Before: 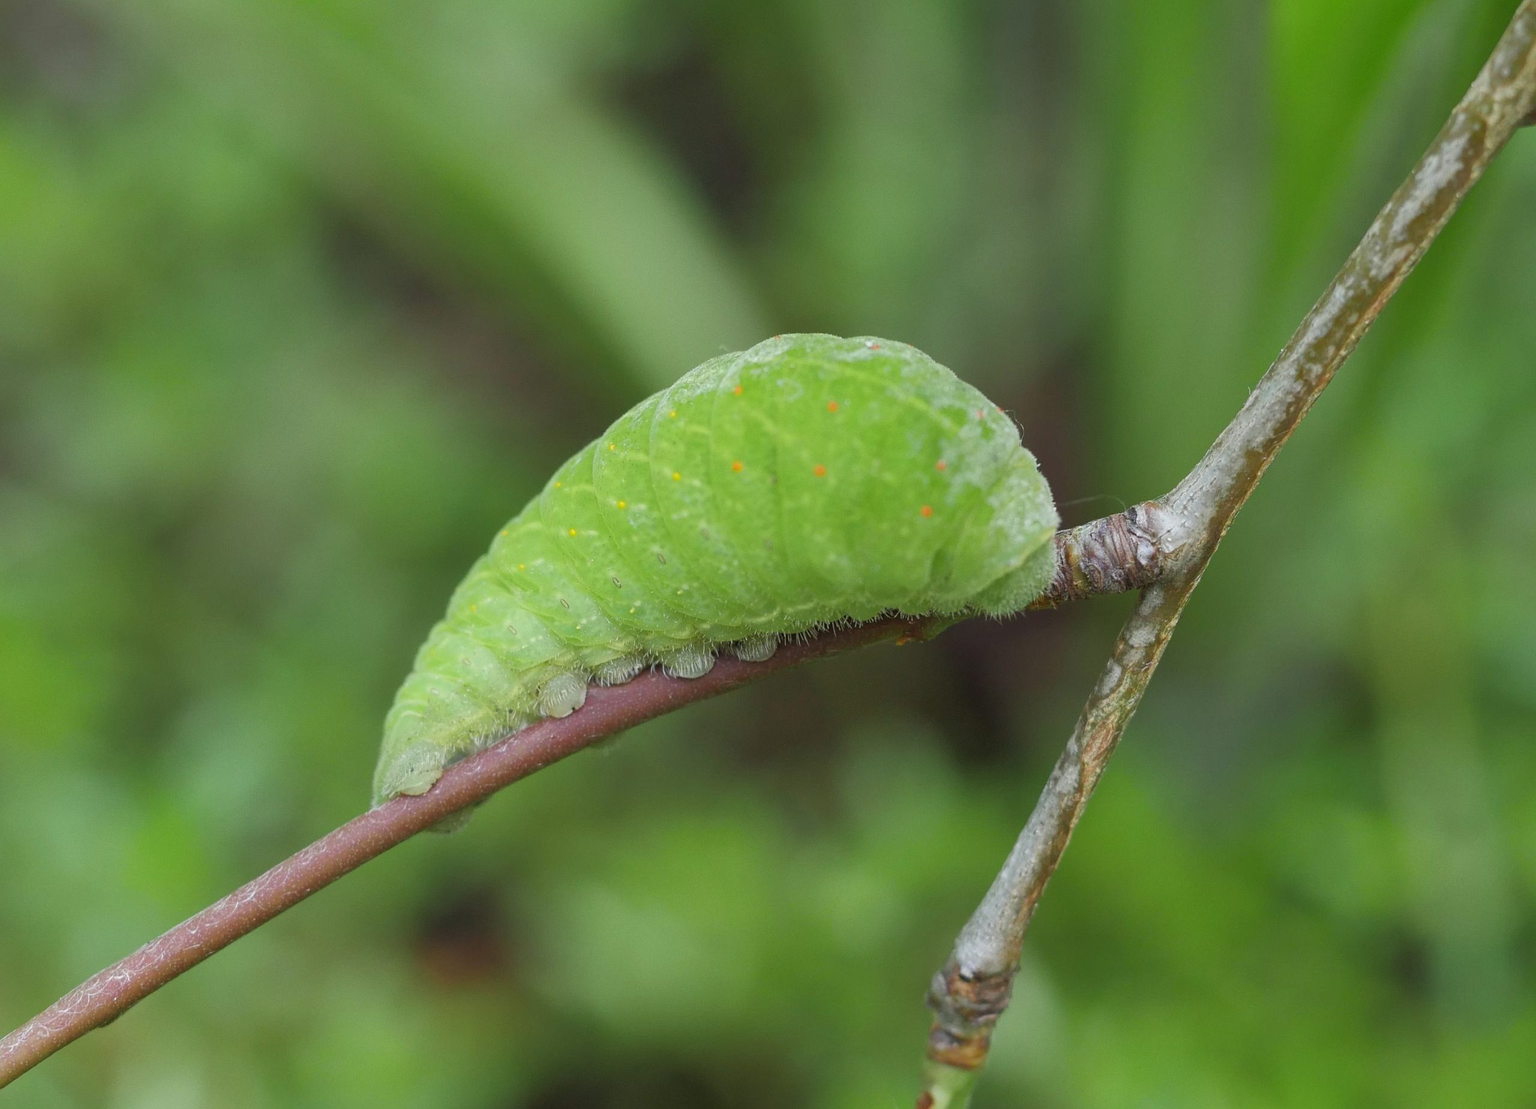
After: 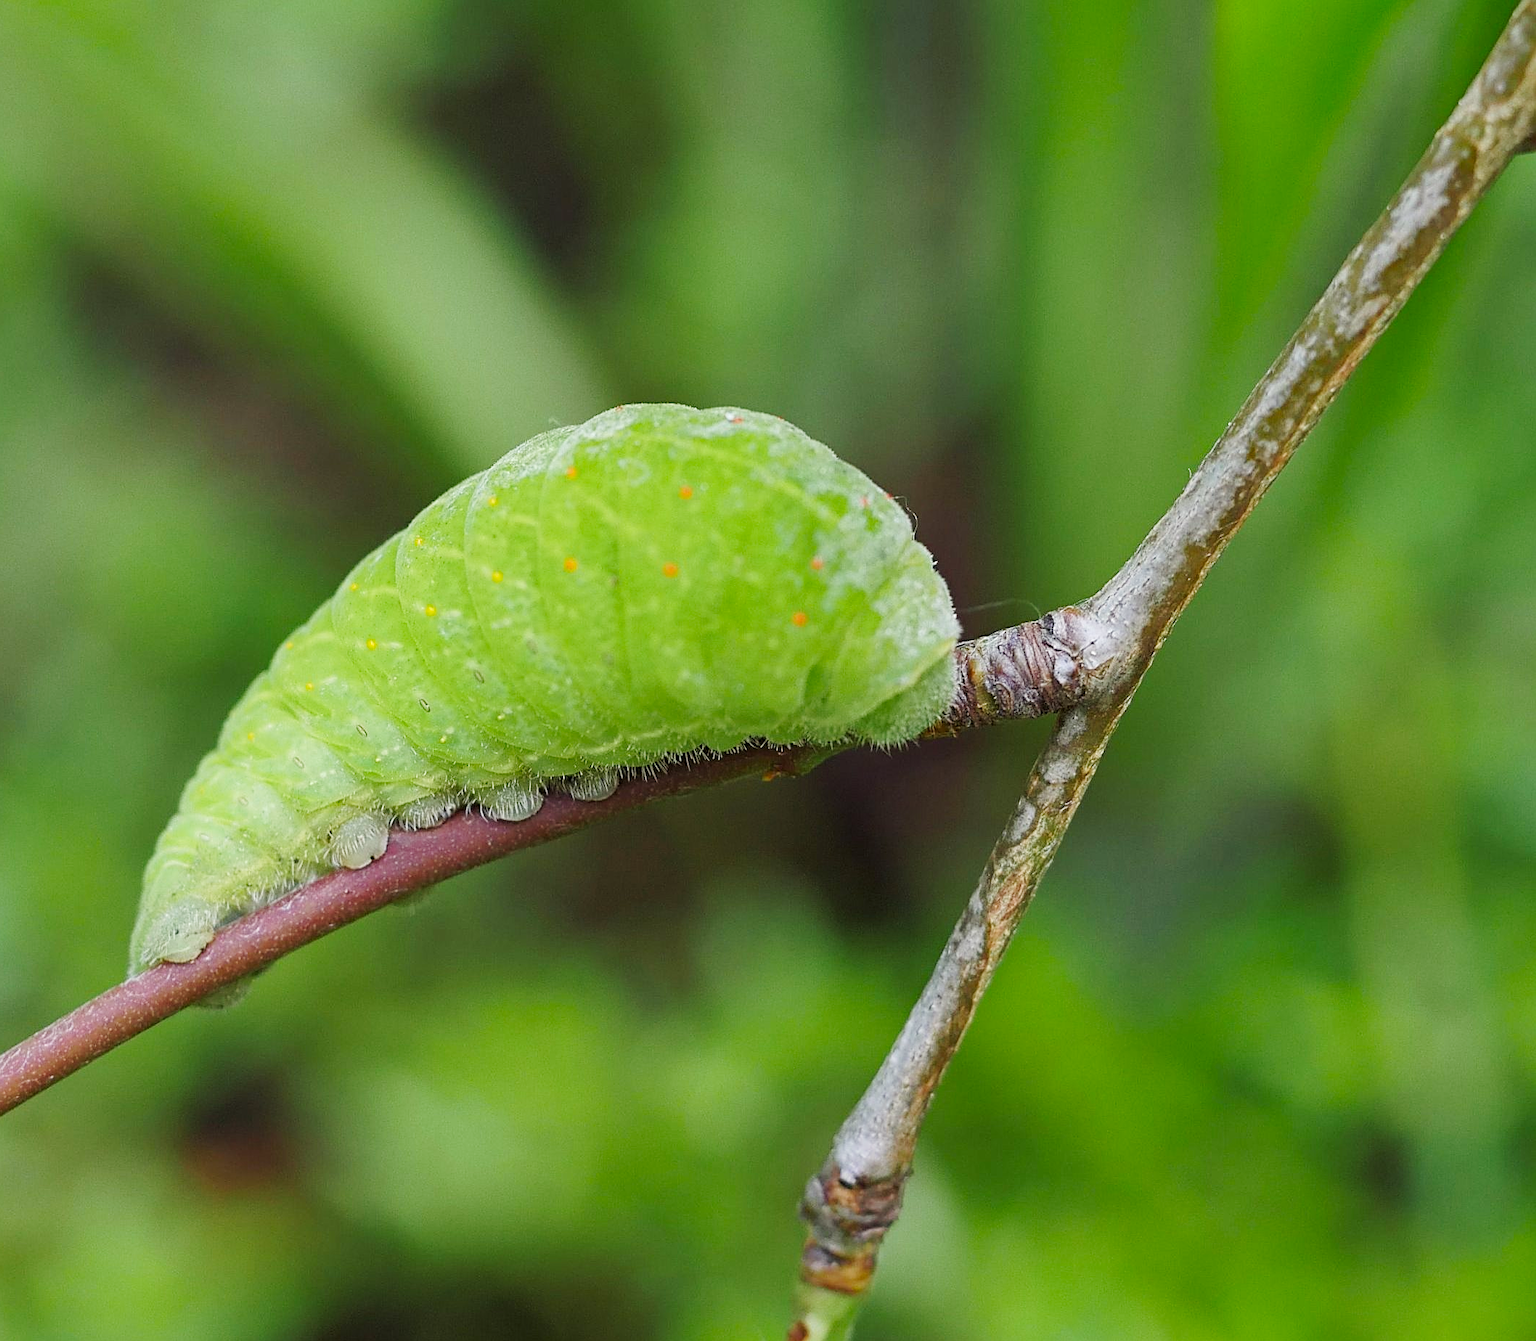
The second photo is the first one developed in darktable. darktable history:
tone curve: curves: ch0 [(0, 0) (0.071, 0.047) (0.266, 0.26) (0.491, 0.552) (0.753, 0.818) (1, 0.983)]; ch1 [(0, 0) (0.346, 0.307) (0.408, 0.369) (0.463, 0.443) (0.482, 0.493) (0.502, 0.5) (0.517, 0.518) (0.546, 0.576) (0.588, 0.643) (0.651, 0.709) (1, 1)]; ch2 [(0, 0) (0.346, 0.34) (0.434, 0.46) (0.485, 0.494) (0.5, 0.494) (0.517, 0.503) (0.535, 0.545) (0.583, 0.624) (0.625, 0.678) (1, 1)], preserve colors none
sharpen: on, module defaults
crop: left 17.32%, bottom 0.017%
haze removal: compatibility mode true, adaptive false
